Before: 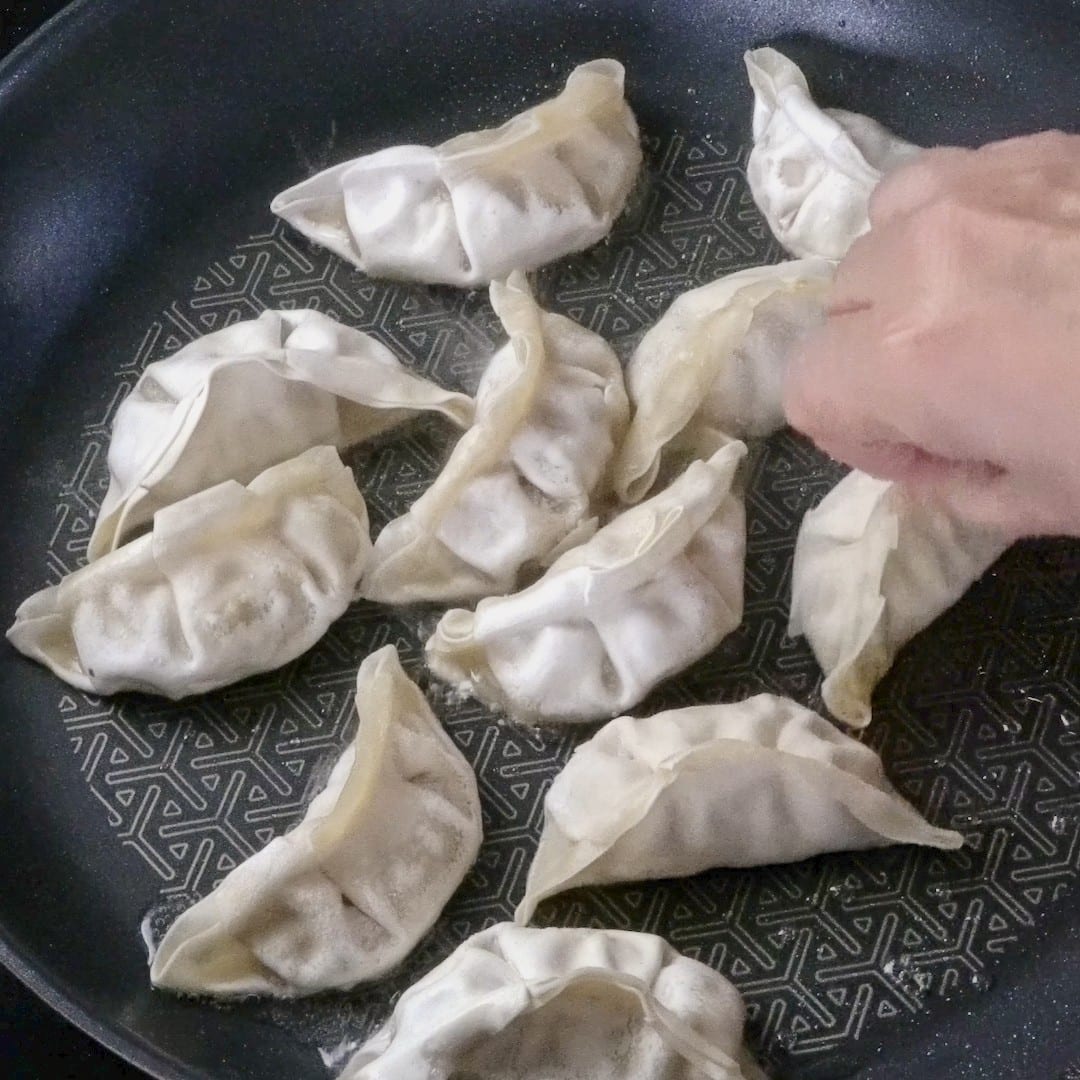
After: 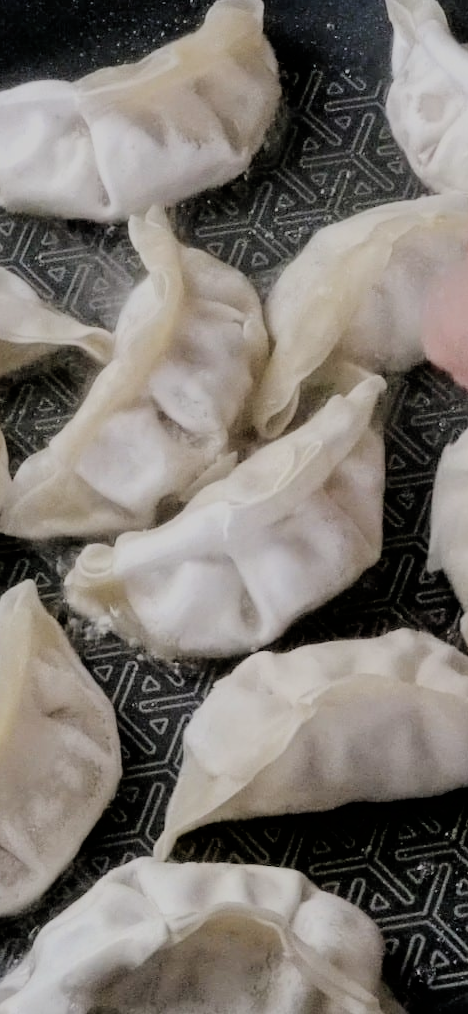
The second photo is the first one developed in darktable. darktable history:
crop: left 33.452%, top 6.025%, right 23.155%
filmic rgb: black relative exposure -4.38 EV, white relative exposure 4.56 EV, hardness 2.37, contrast 1.05
